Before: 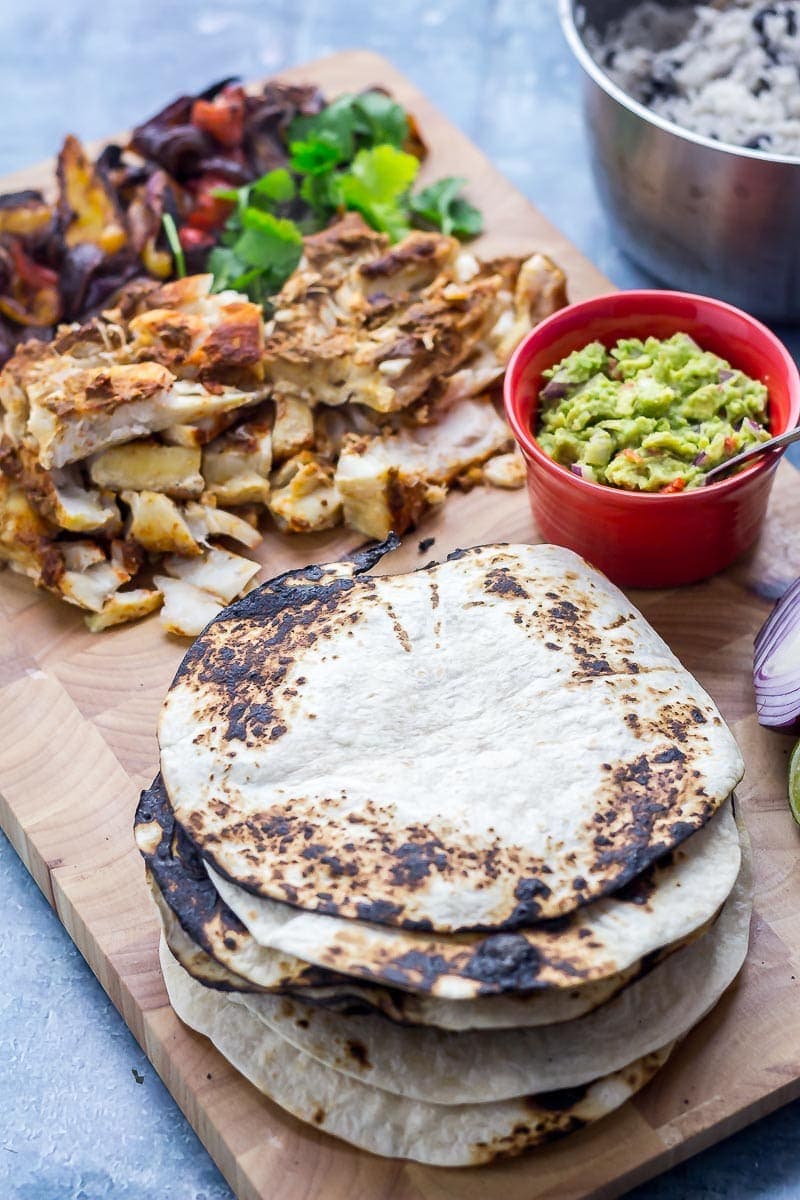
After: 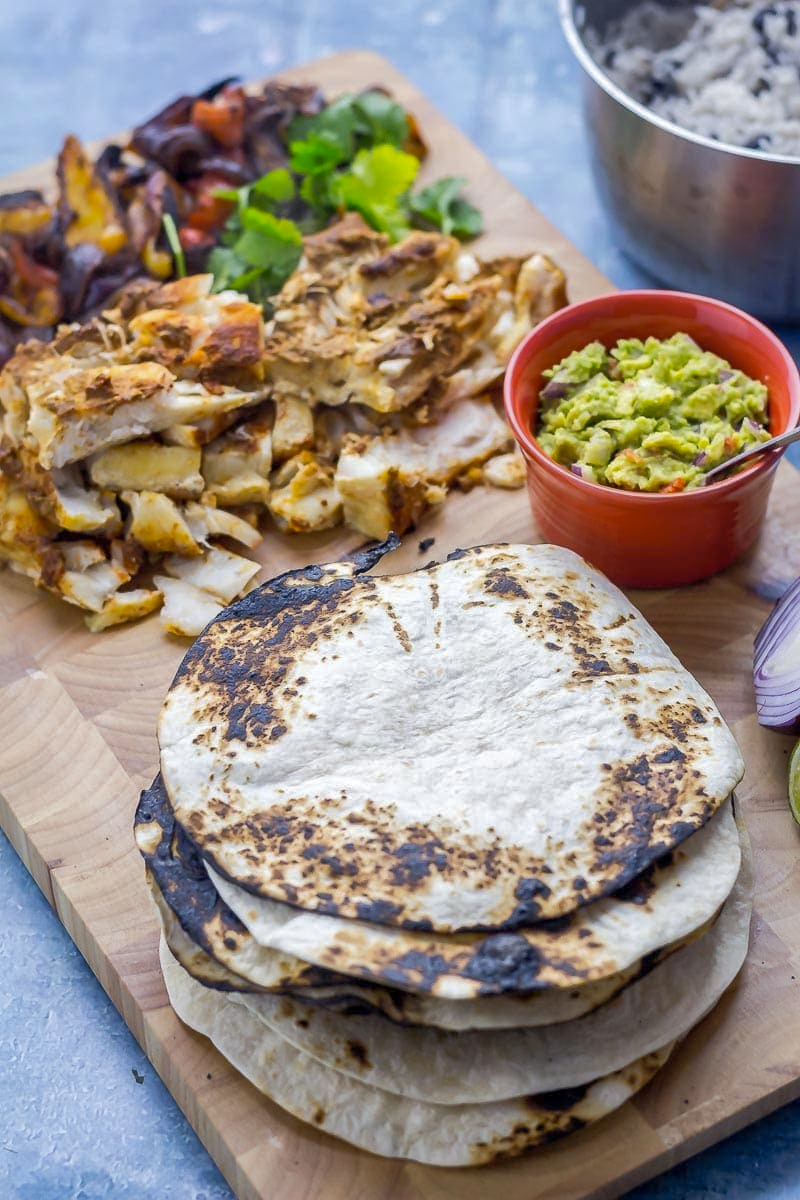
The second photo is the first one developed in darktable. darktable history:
color contrast: green-magenta contrast 0.8, blue-yellow contrast 1.1, unbound 0
shadows and highlights: on, module defaults
